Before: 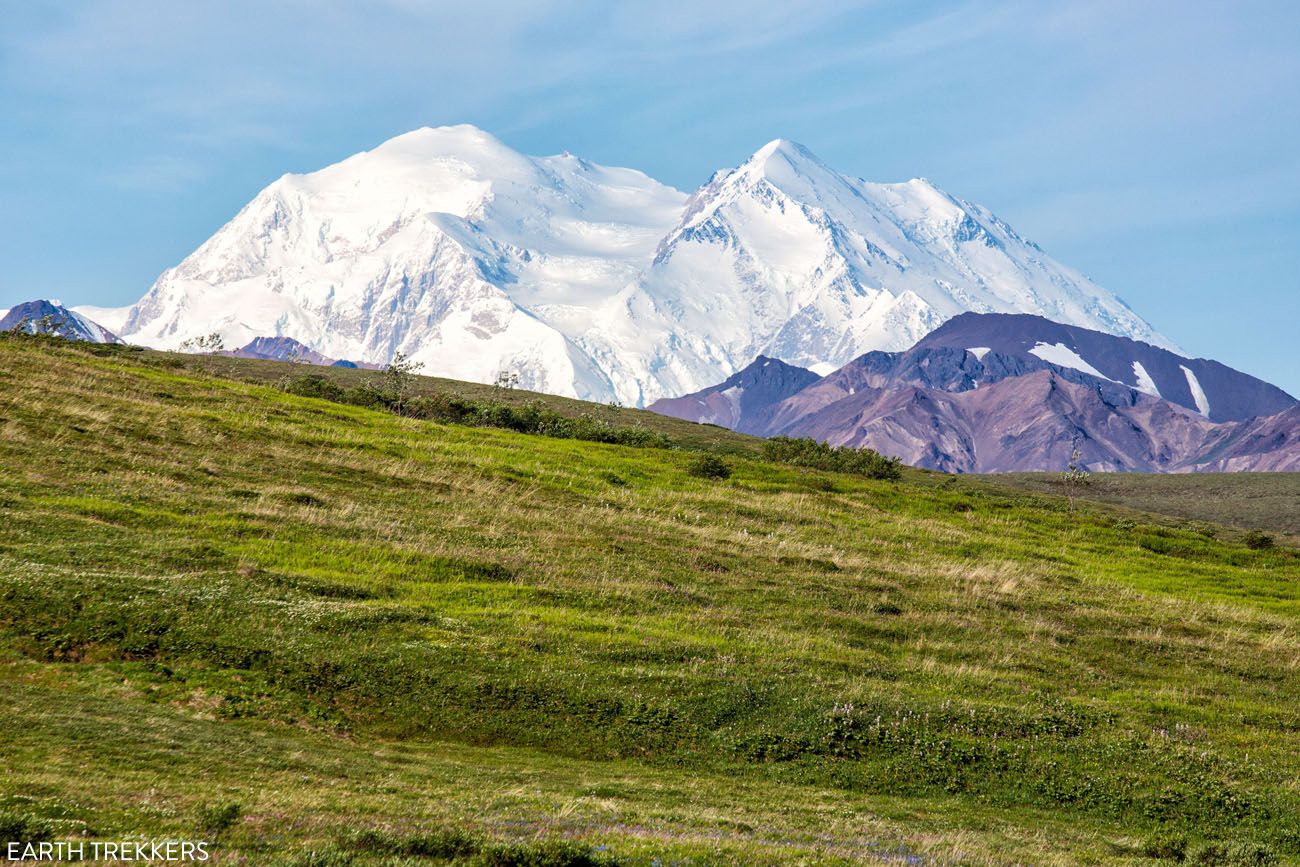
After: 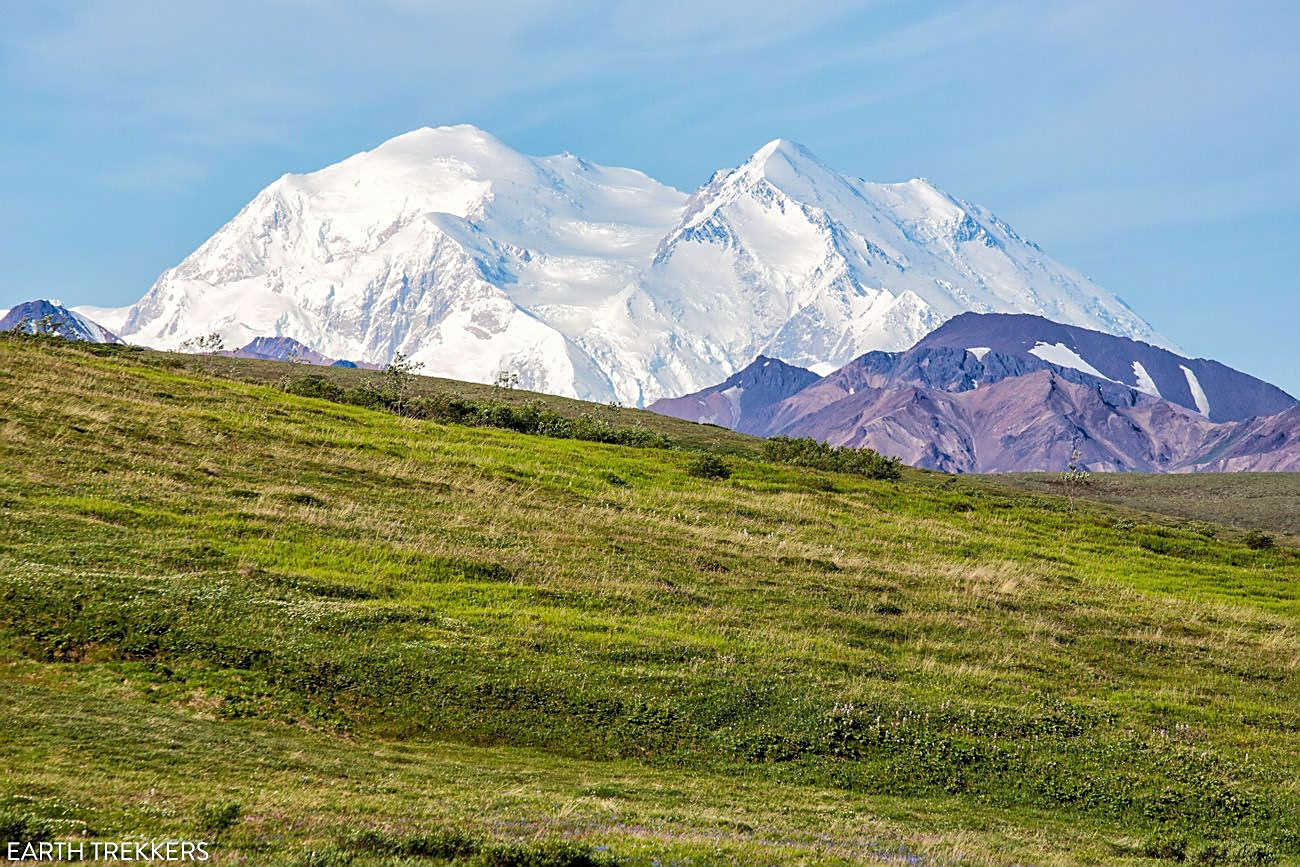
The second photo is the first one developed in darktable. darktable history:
base curve: curves: ch0 [(0, 0) (0.235, 0.266) (0.503, 0.496) (0.786, 0.72) (1, 1)]
sharpen: on, module defaults
